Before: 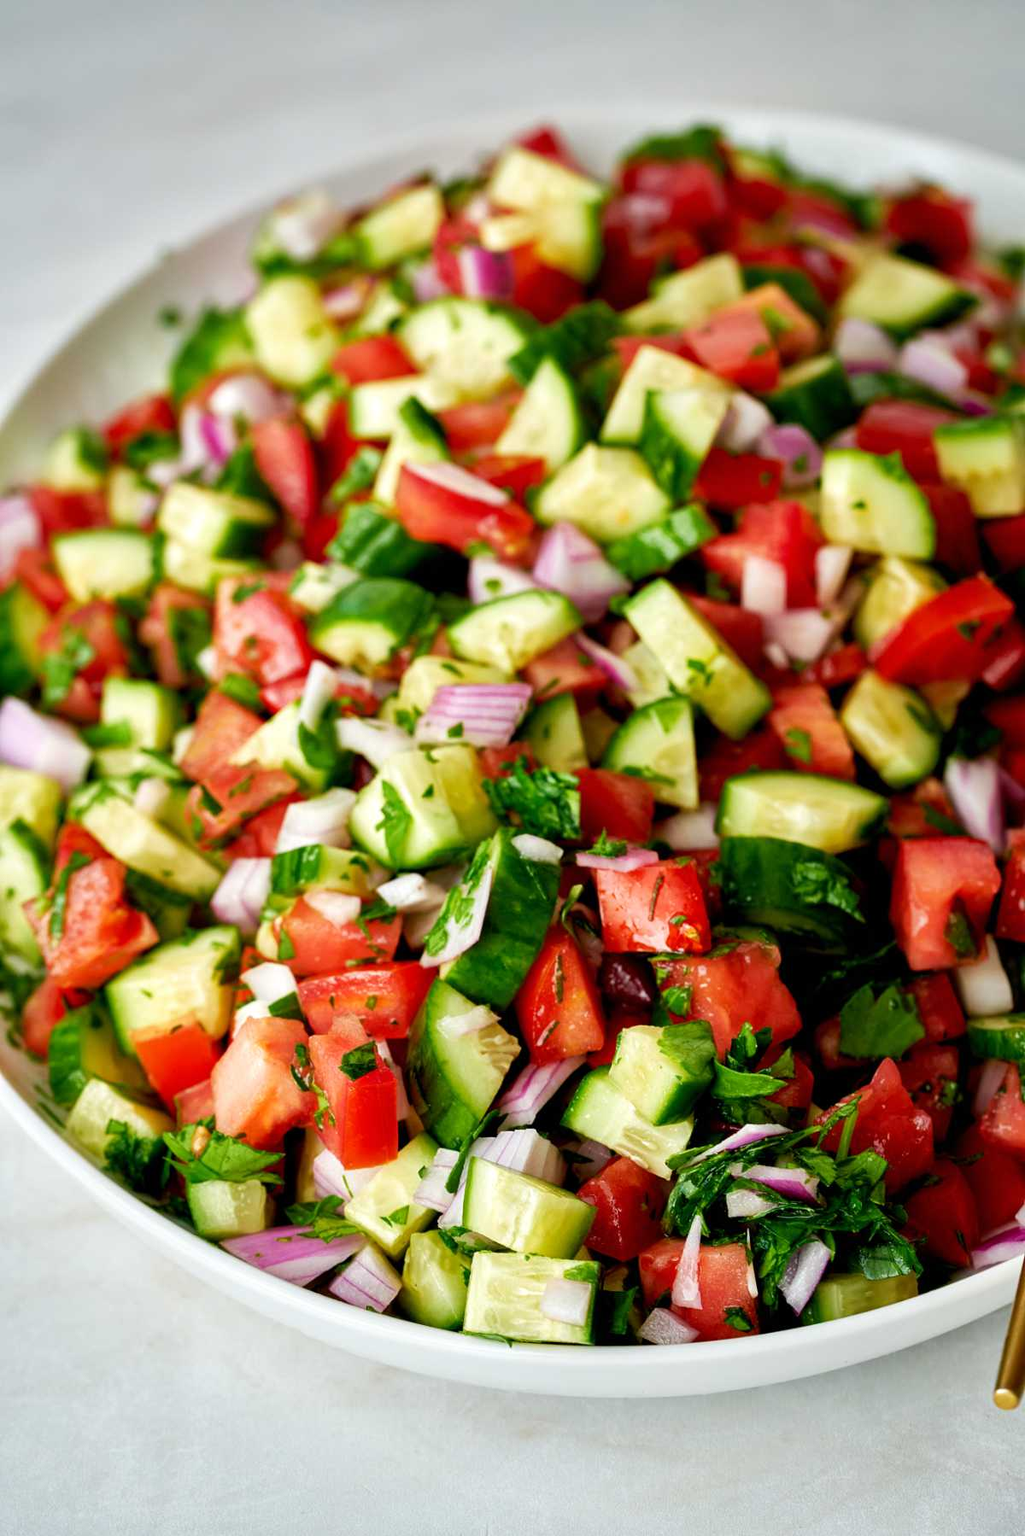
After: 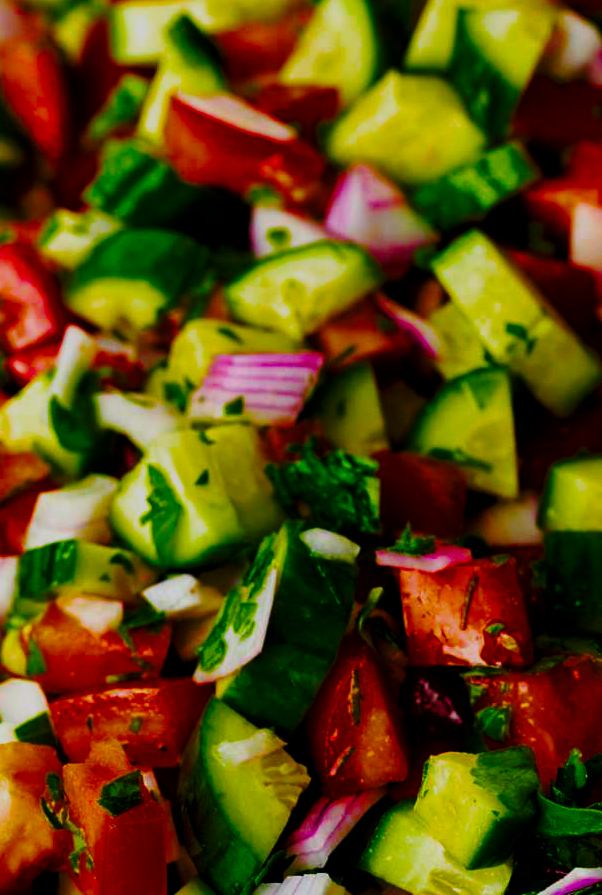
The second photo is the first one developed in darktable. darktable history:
crop: left 24.937%, top 24.994%, right 24.872%, bottom 25.212%
color balance rgb: shadows lift › chroma 2.056%, shadows lift › hue 216.55°, linear chroma grading › global chroma 4.896%, perceptual saturation grading › global saturation 65.97%, perceptual saturation grading › highlights 59.651%, perceptual saturation grading › mid-tones 49.261%, perceptual saturation grading › shadows 49.637%, global vibrance 9.481%
tone equalizer: -8 EV -1.97 EV, -7 EV -2 EV, -6 EV -1.97 EV, -5 EV -1.98 EV, -4 EV -2 EV, -3 EV -1.97 EV, -2 EV -1.98 EV, -1 EV -1.63 EV, +0 EV -1.99 EV, edges refinement/feathering 500, mask exposure compensation -1.57 EV, preserve details no
shadows and highlights: shadows -0.49, highlights 39.04
base curve: curves: ch0 [(0, 0) (0.028, 0.03) (0.121, 0.232) (0.46, 0.748) (0.859, 0.968) (1, 1)], preserve colors none
